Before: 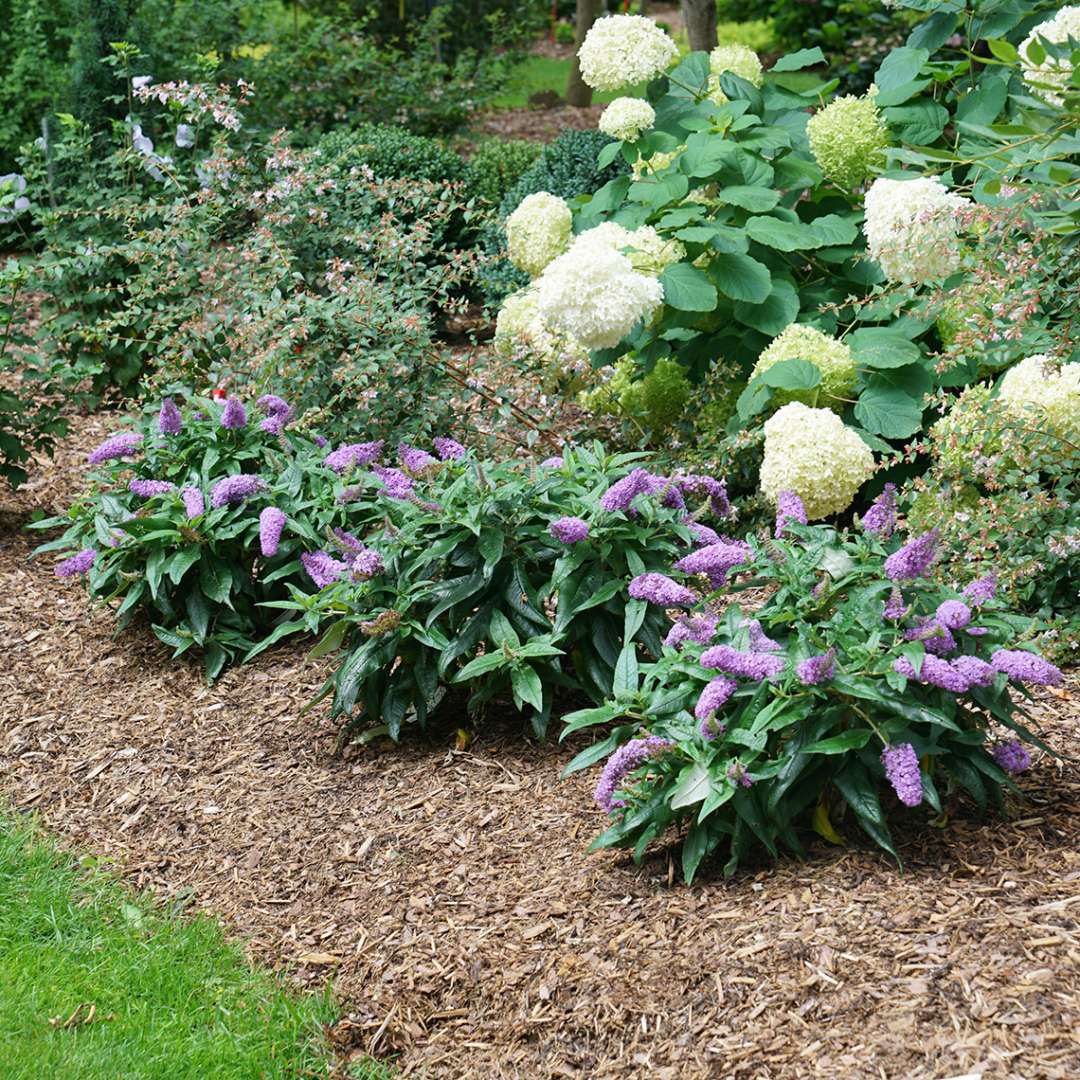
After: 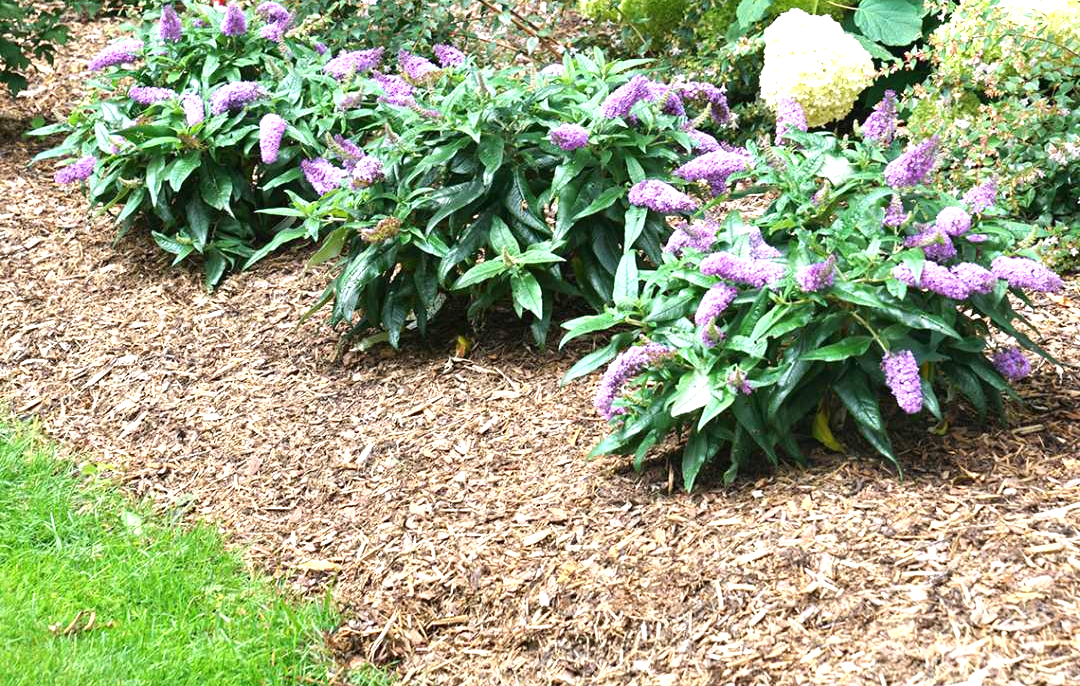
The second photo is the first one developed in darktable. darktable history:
exposure: black level correction 0, exposure 1 EV, compensate exposure bias true, compensate highlight preservation false
crop and rotate: top 36.435%
